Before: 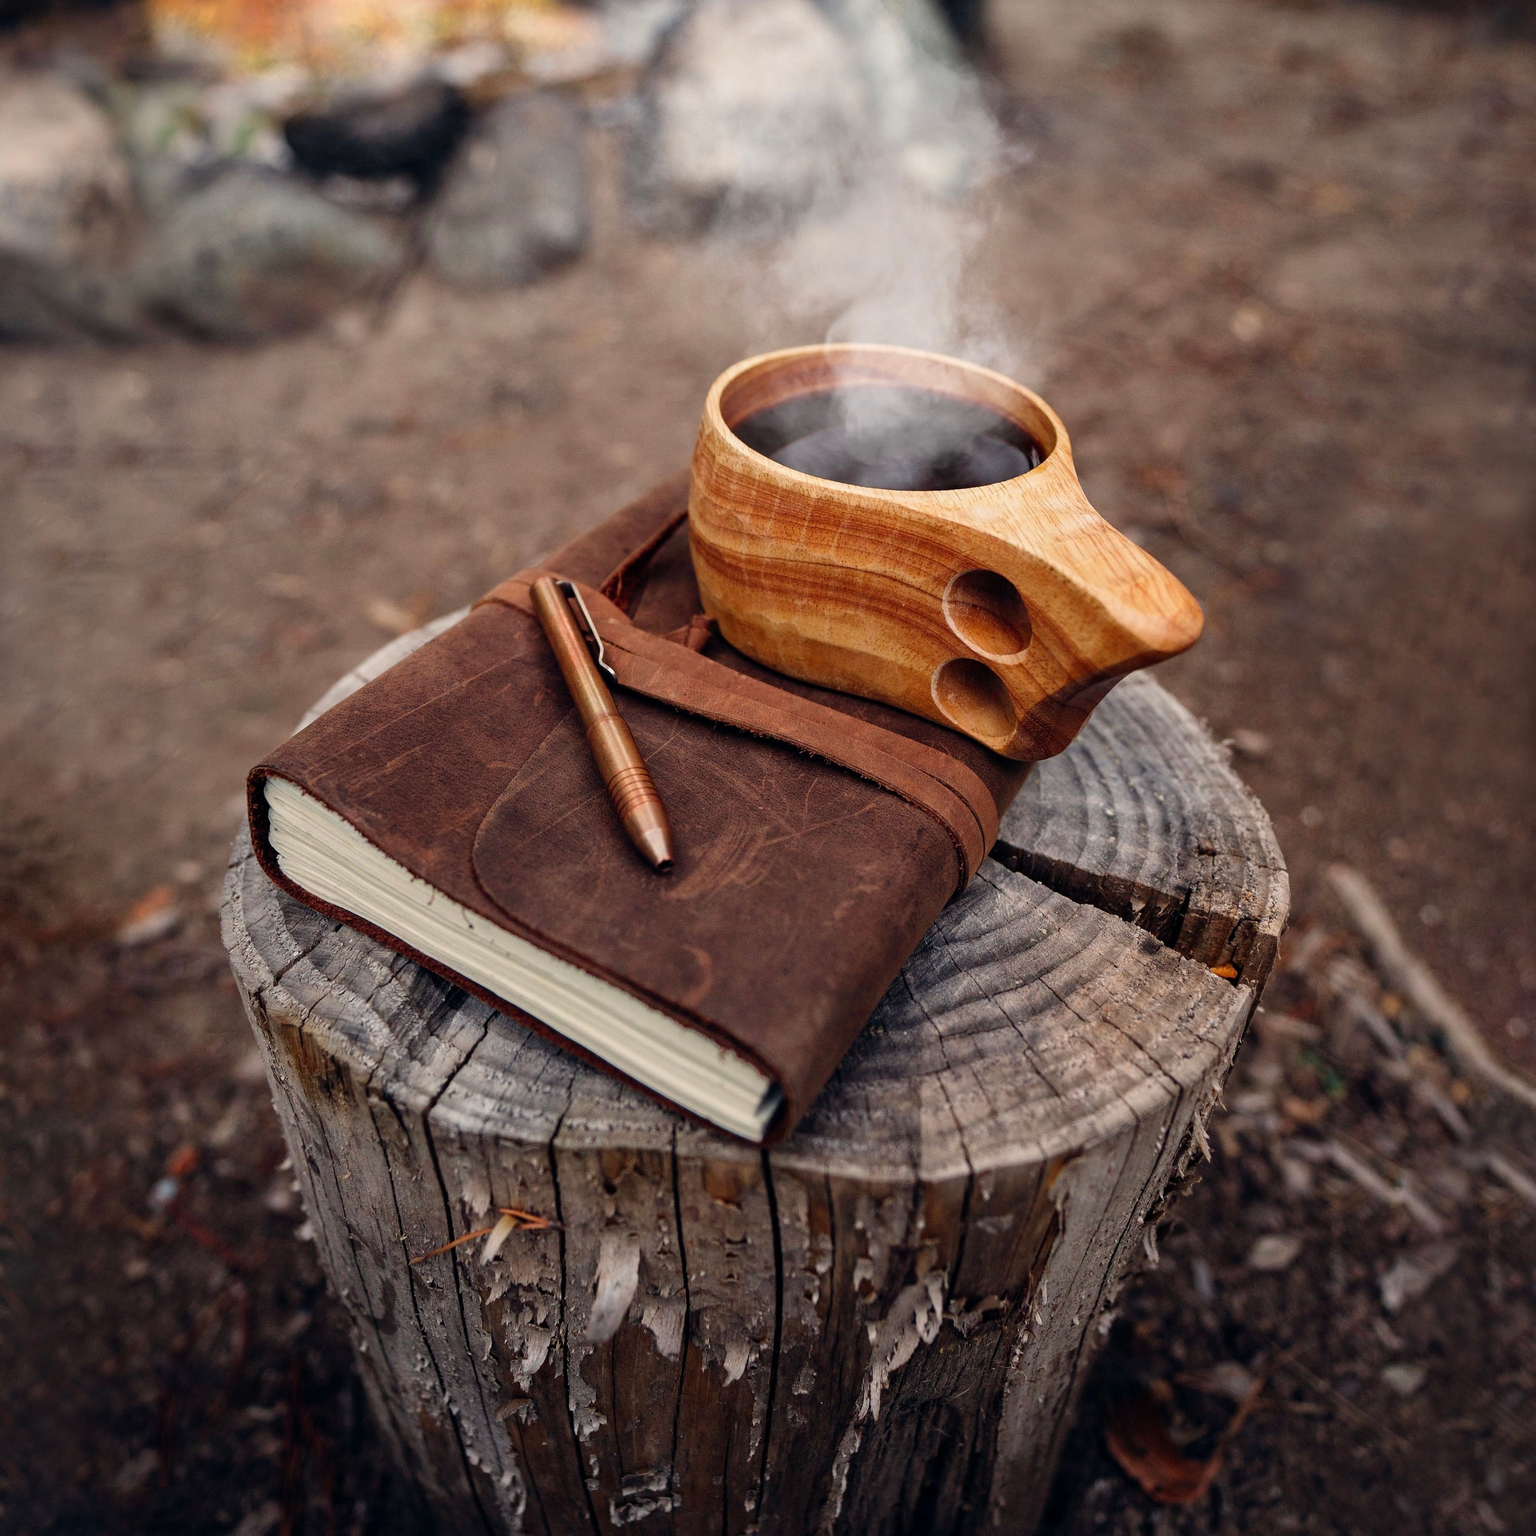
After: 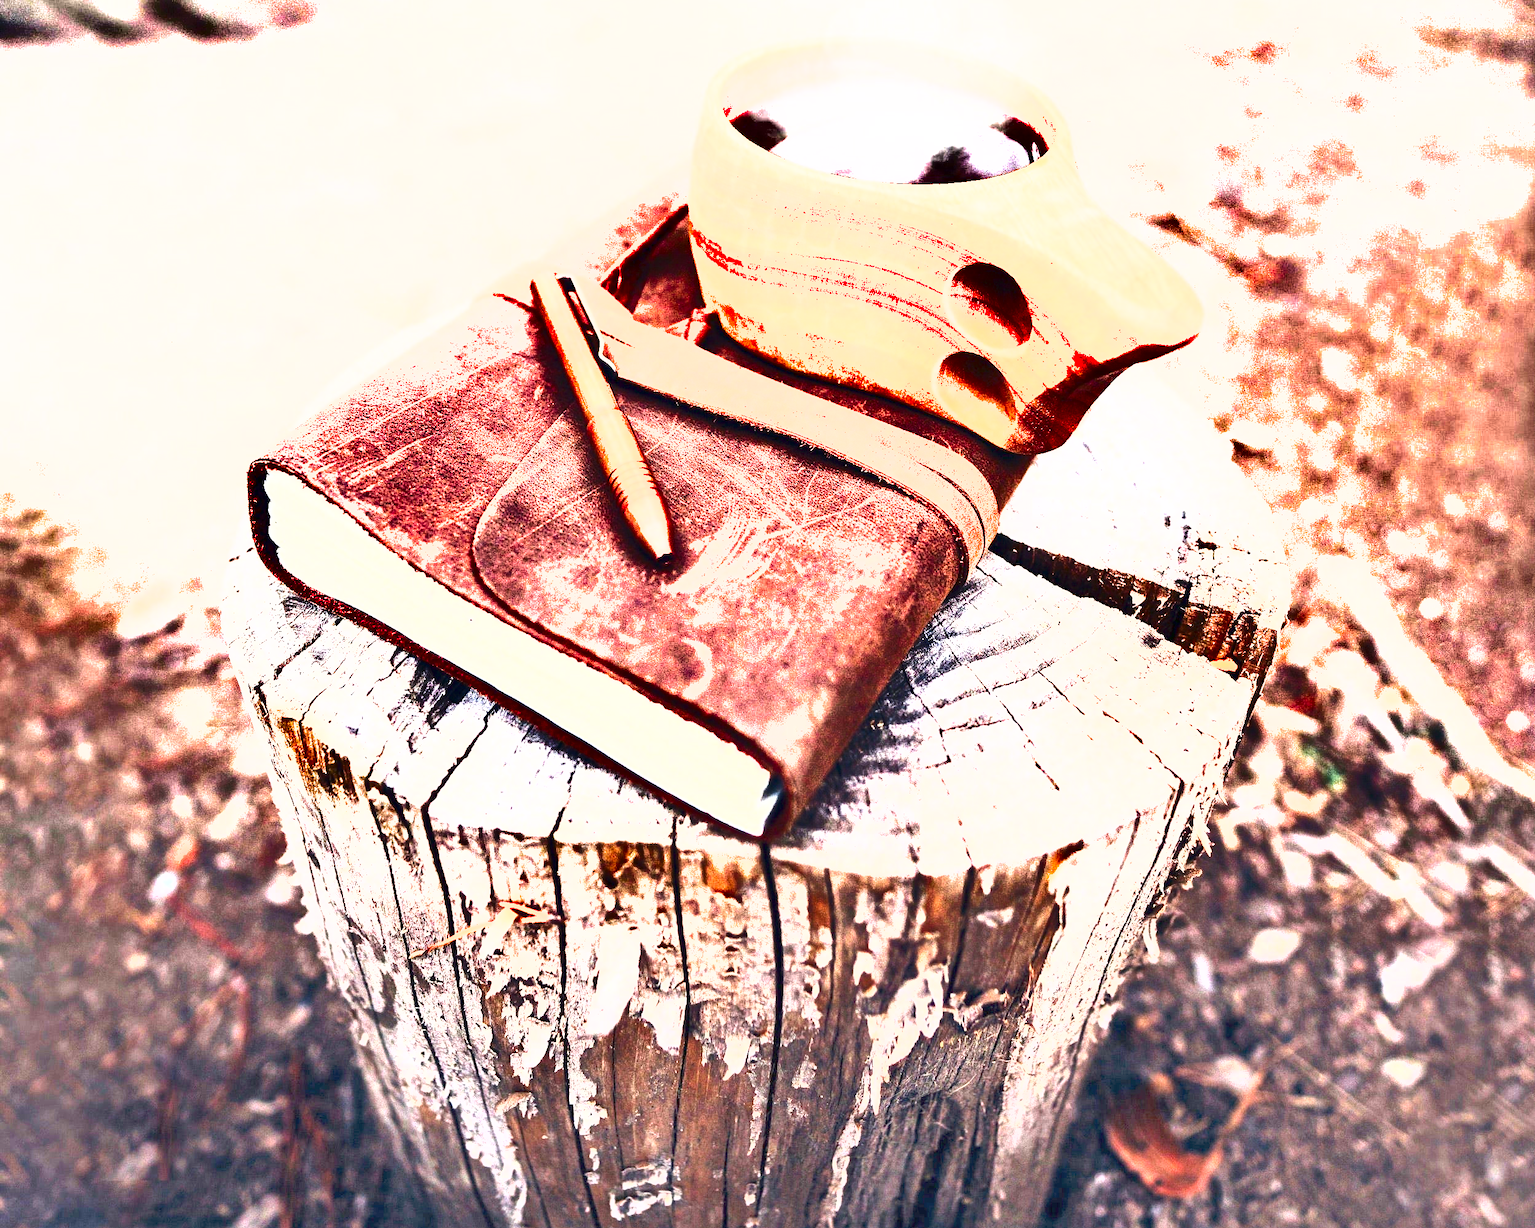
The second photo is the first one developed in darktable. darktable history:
exposure: black level correction 0, exposure 3.937 EV, compensate exposure bias true, compensate highlight preservation false
shadows and highlights: radius 106.71, shadows 40.78, highlights -72.15, low approximation 0.01, soften with gaussian
crop and rotate: top 19.966%
